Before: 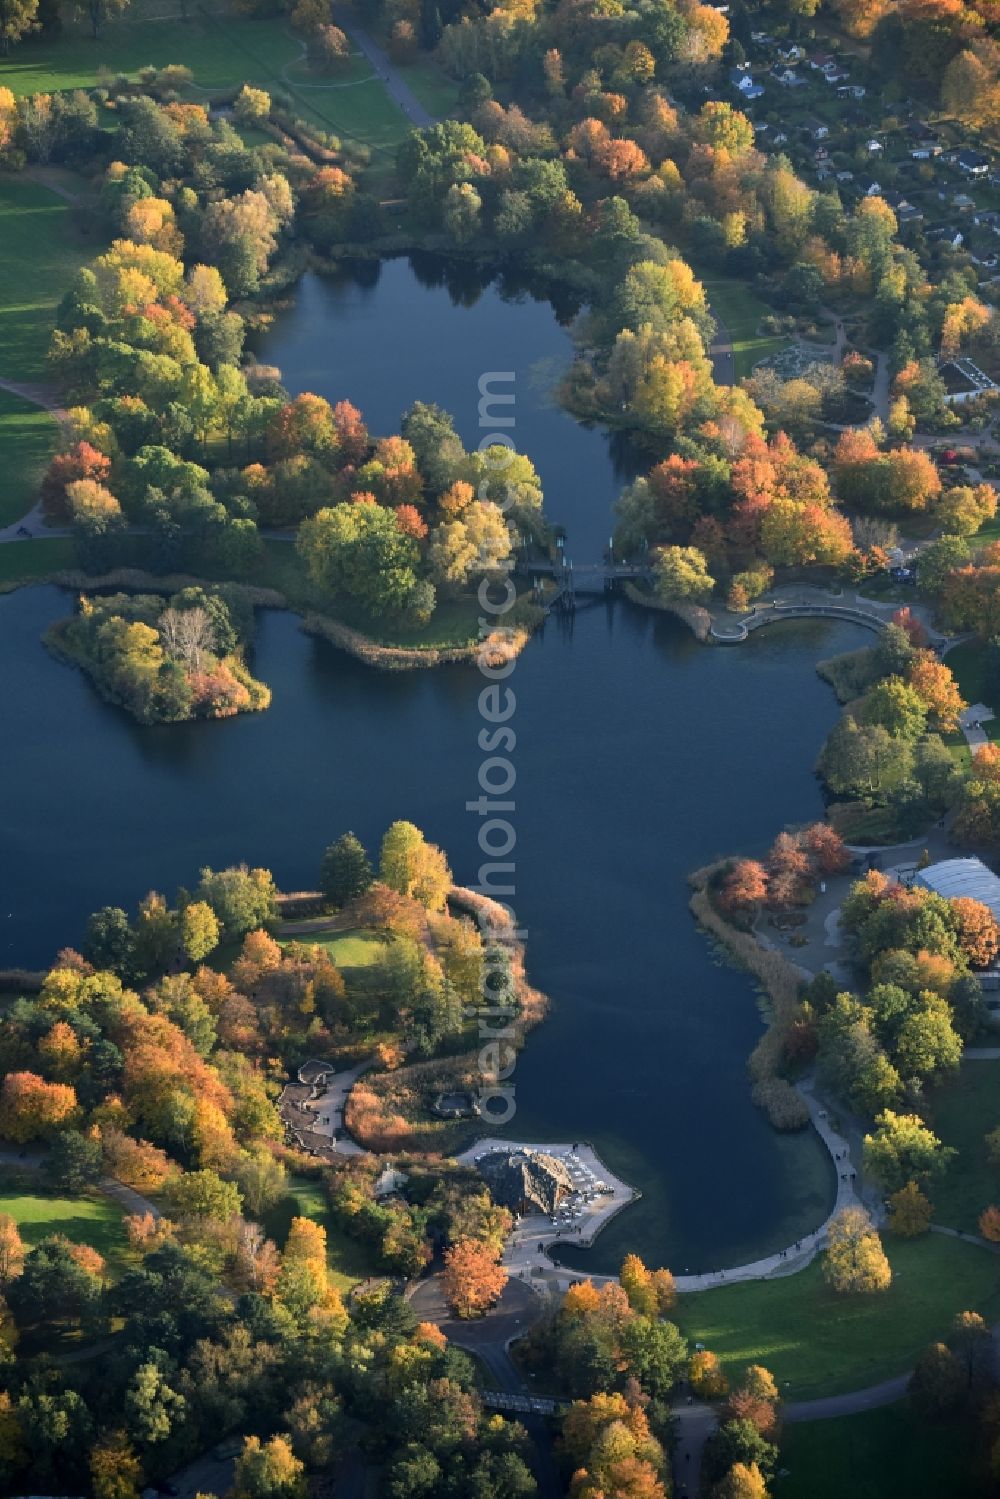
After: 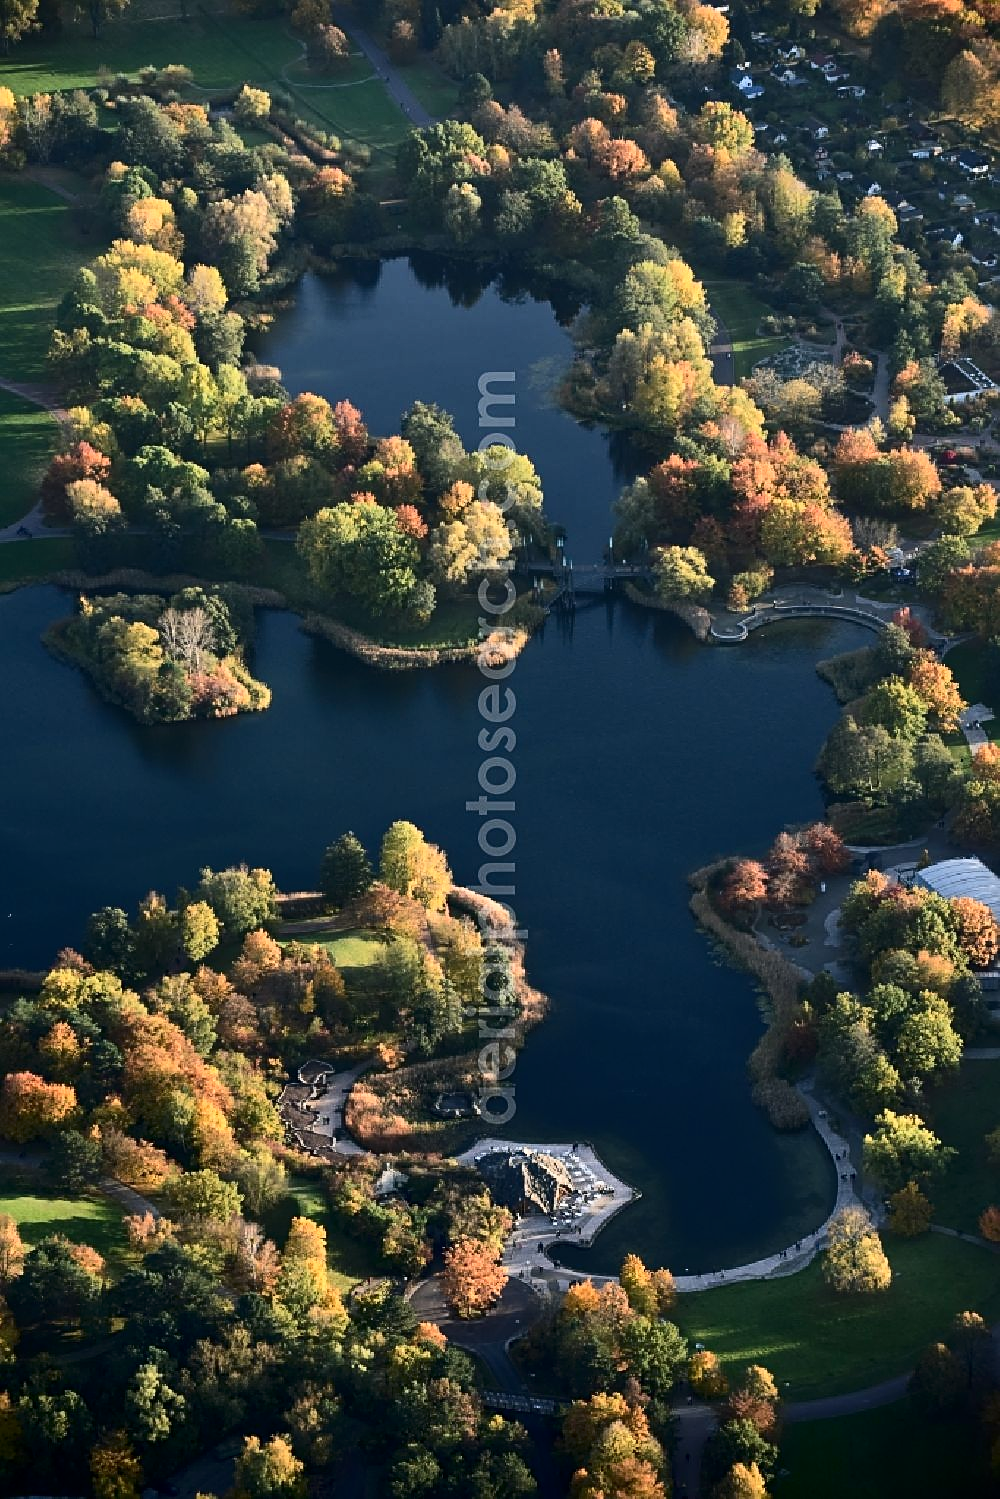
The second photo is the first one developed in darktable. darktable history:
sharpen: on, module defaults
contrast brightness saturation: contrast 0.275
